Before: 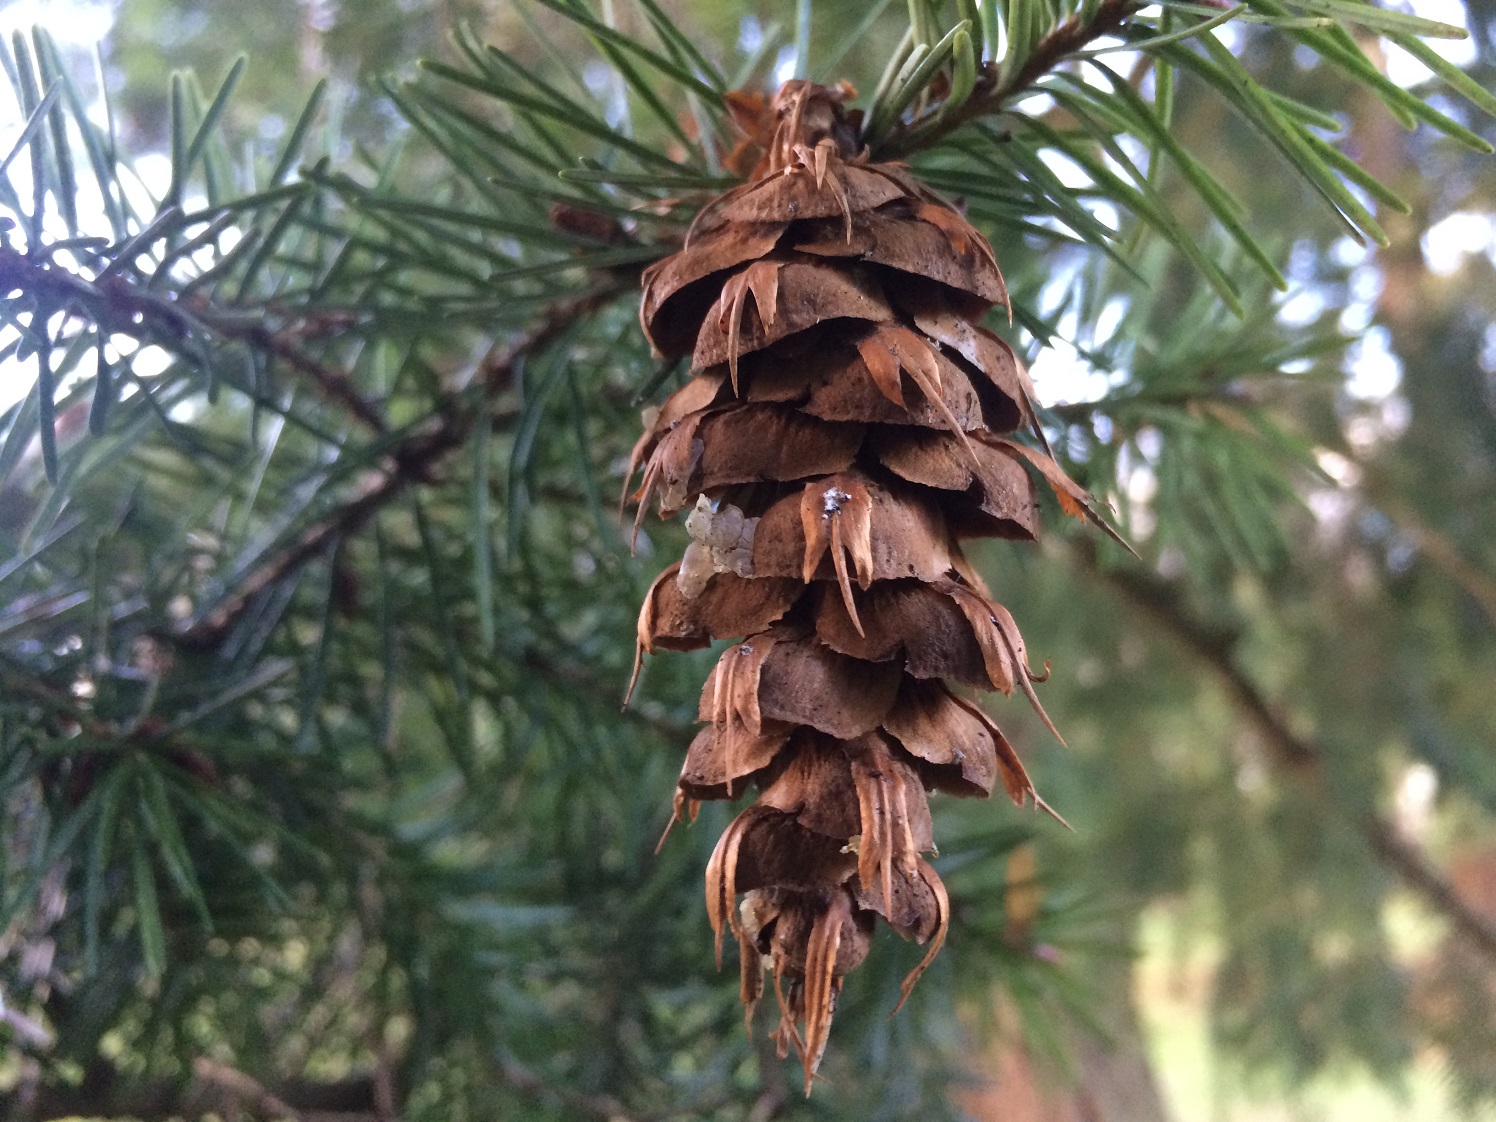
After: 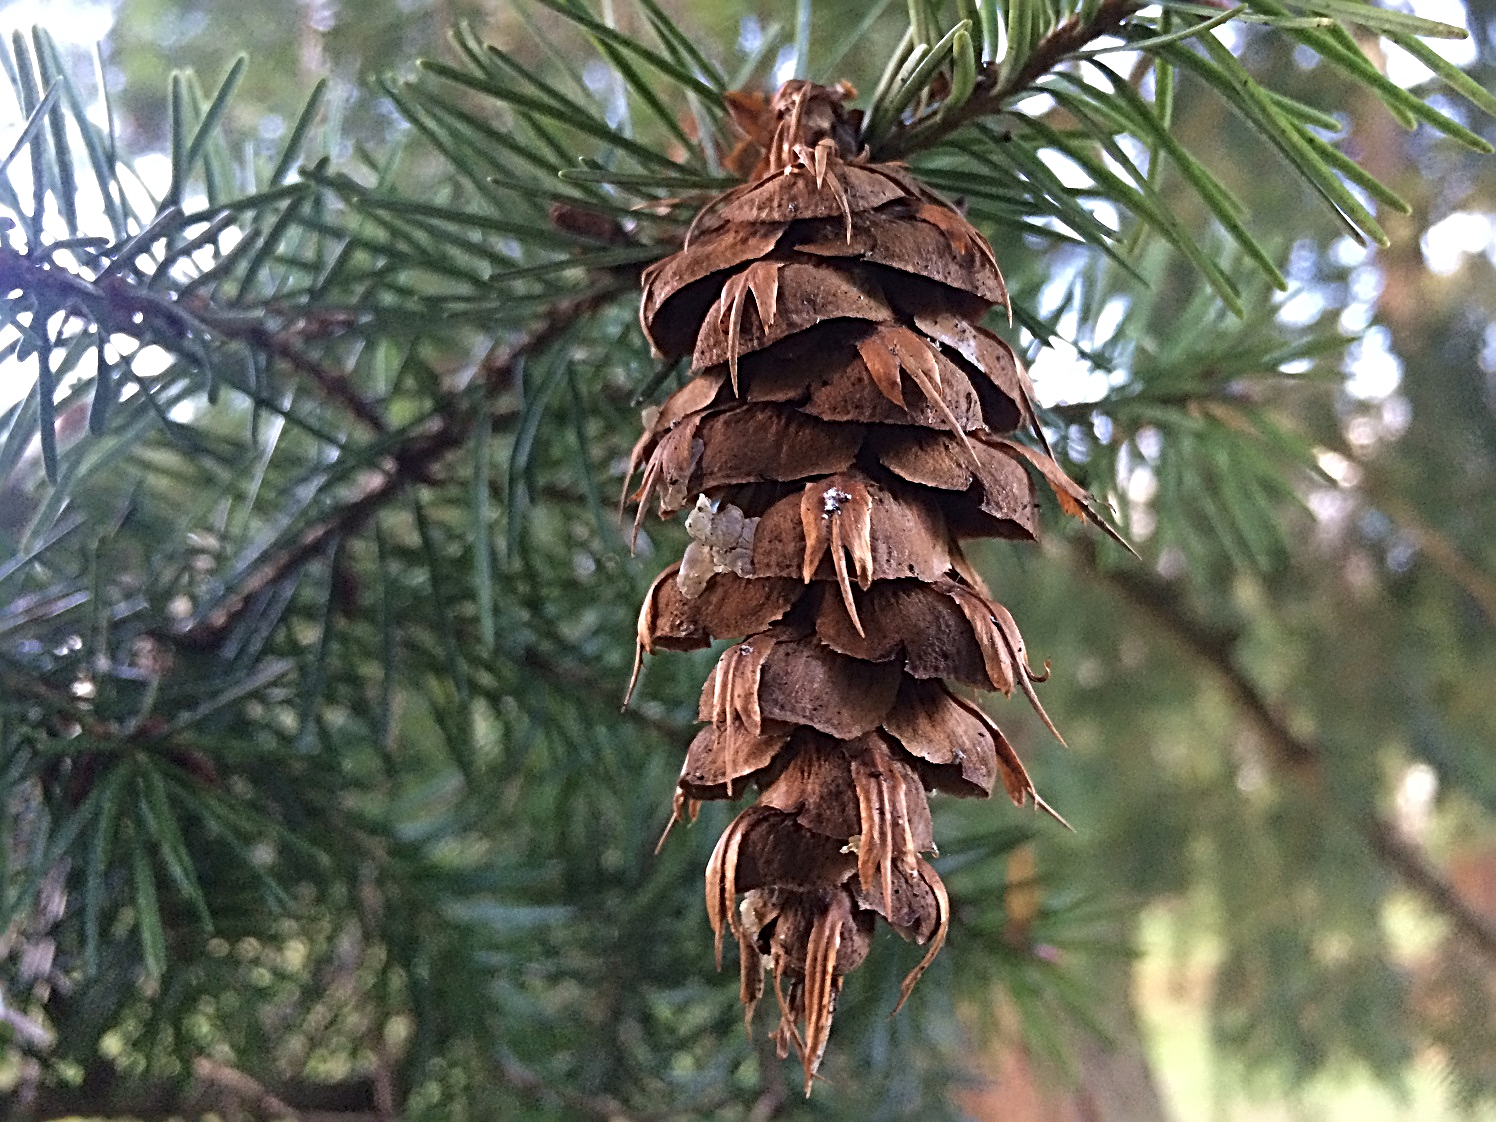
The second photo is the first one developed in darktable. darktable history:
sharpen: radius 3.722, amount 0.943
